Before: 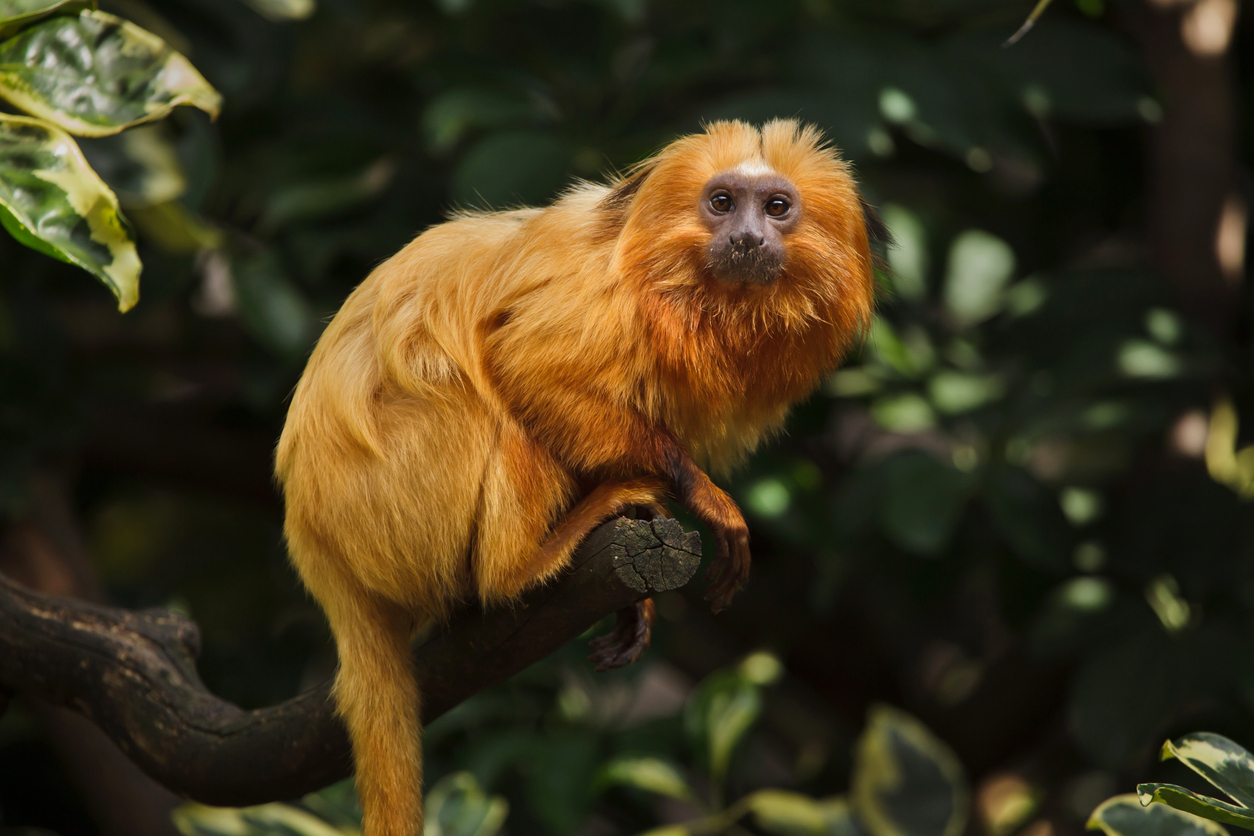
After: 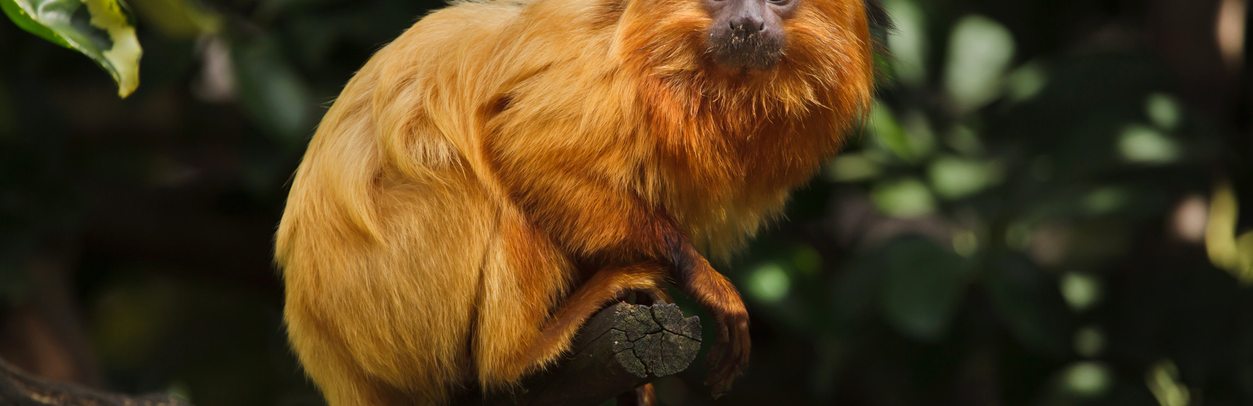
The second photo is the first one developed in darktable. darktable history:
crop and rotate: top 25.821%, bottom 25.575%
tone equalizer: edges refinement/feathering 500, mask exposure compensation -1.57 EV, preserve details no
sharpen: radius 2.908, amount 0.878, threshold 47.389
